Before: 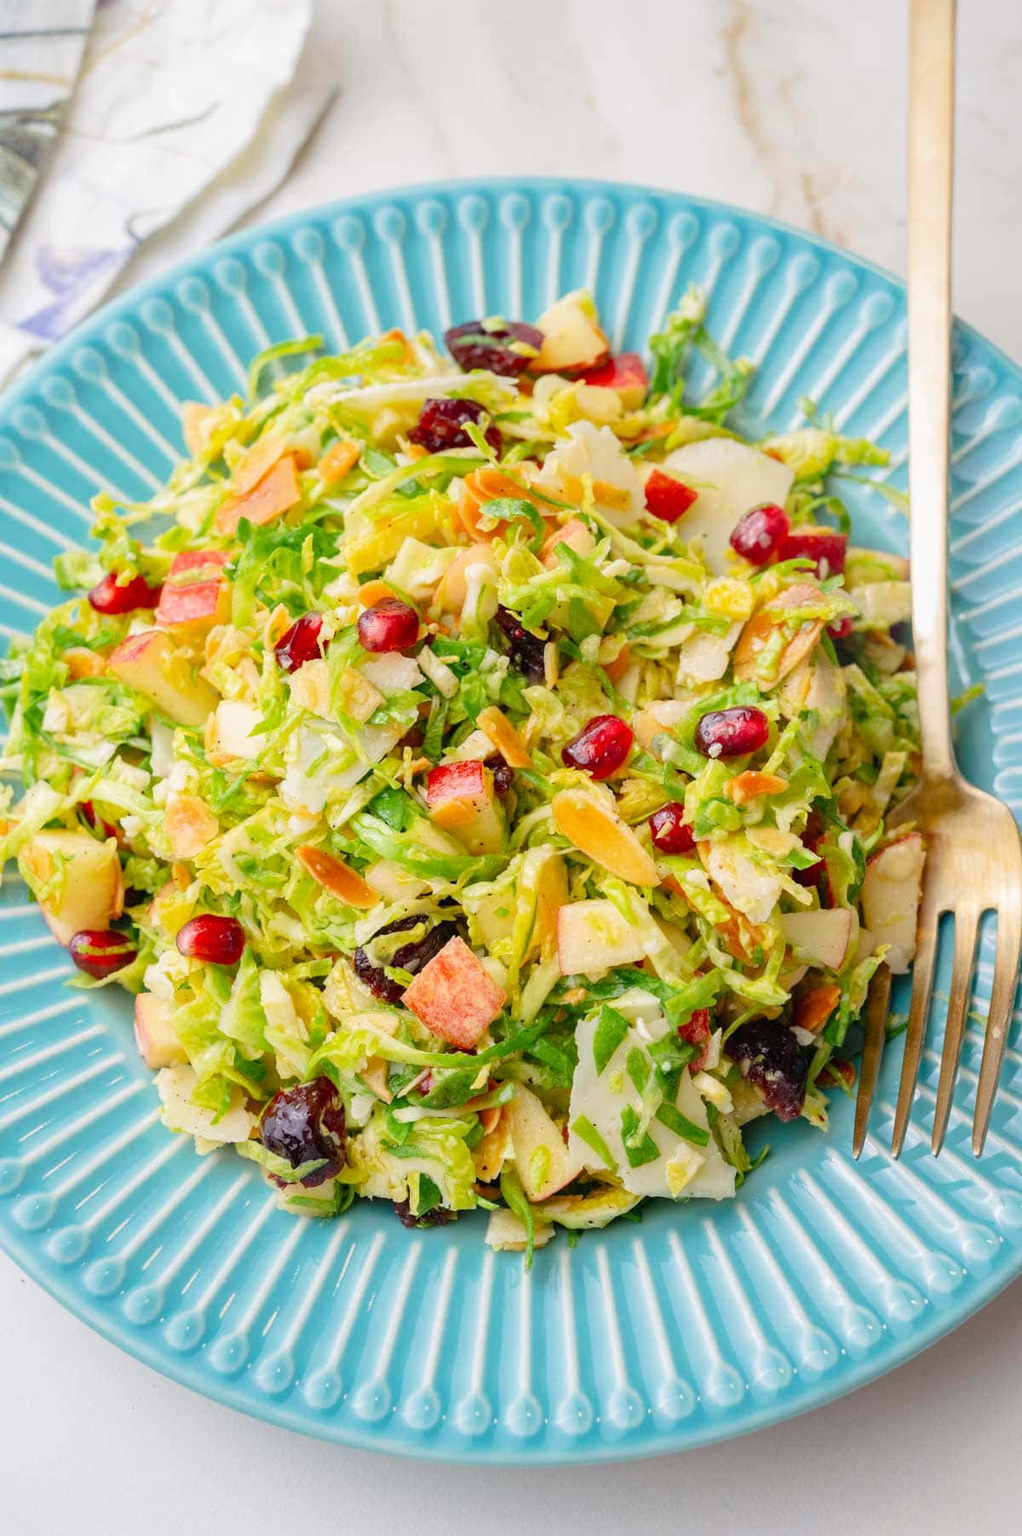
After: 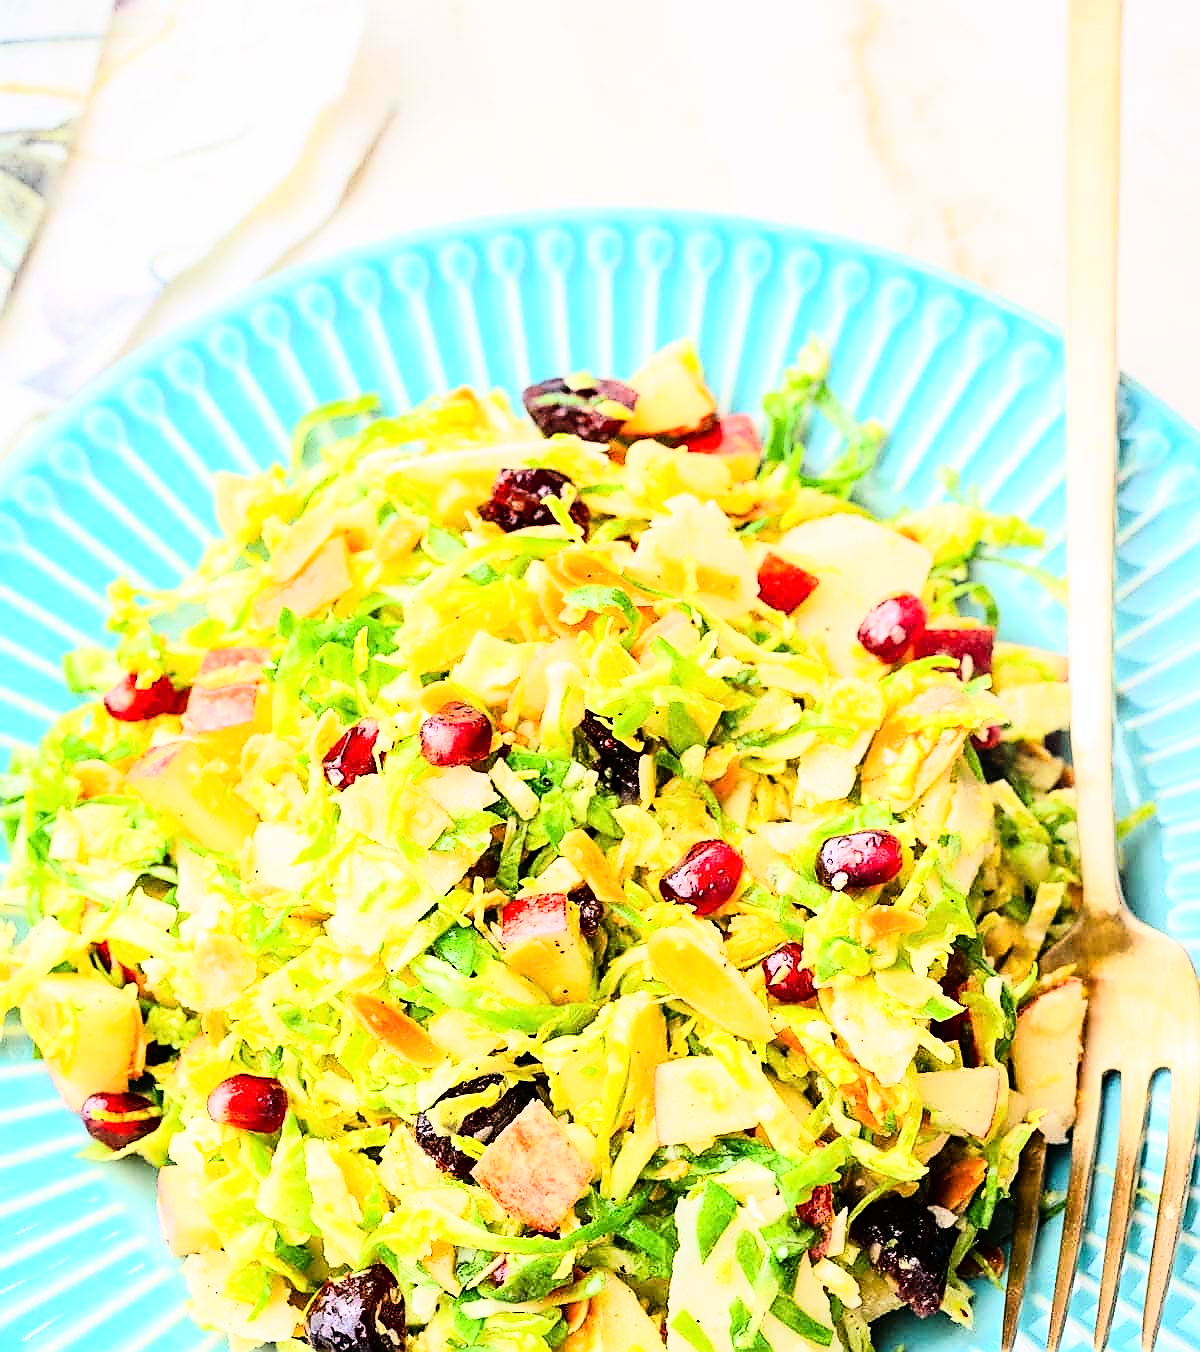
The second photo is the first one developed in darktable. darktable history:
sharpen: radius 1.4, amount 1.25, threshold 0.7
crop: bottom 24.967%
rgb curve: curves: ch0 [(0, 0) (0.21, 0.15) (0.24, 0.21) (0.5, 0.75) (0.75, 0.96) (0.89, 0.99) (1, 1)]; ch1 [(0, 0.02) (0.21, 0.13) (0.25, 0.2) (0.5, 0.67) (0.75, 0.9) (0.89, 0.97) (1, 1)]; ch2 [(0, 0.02) (0.21, 0.13) (0.25, 0.2) (0.5, 0.67) (0.75, 0.9) (0.89, 0.97) (1, 1)], compensate middle gray true
